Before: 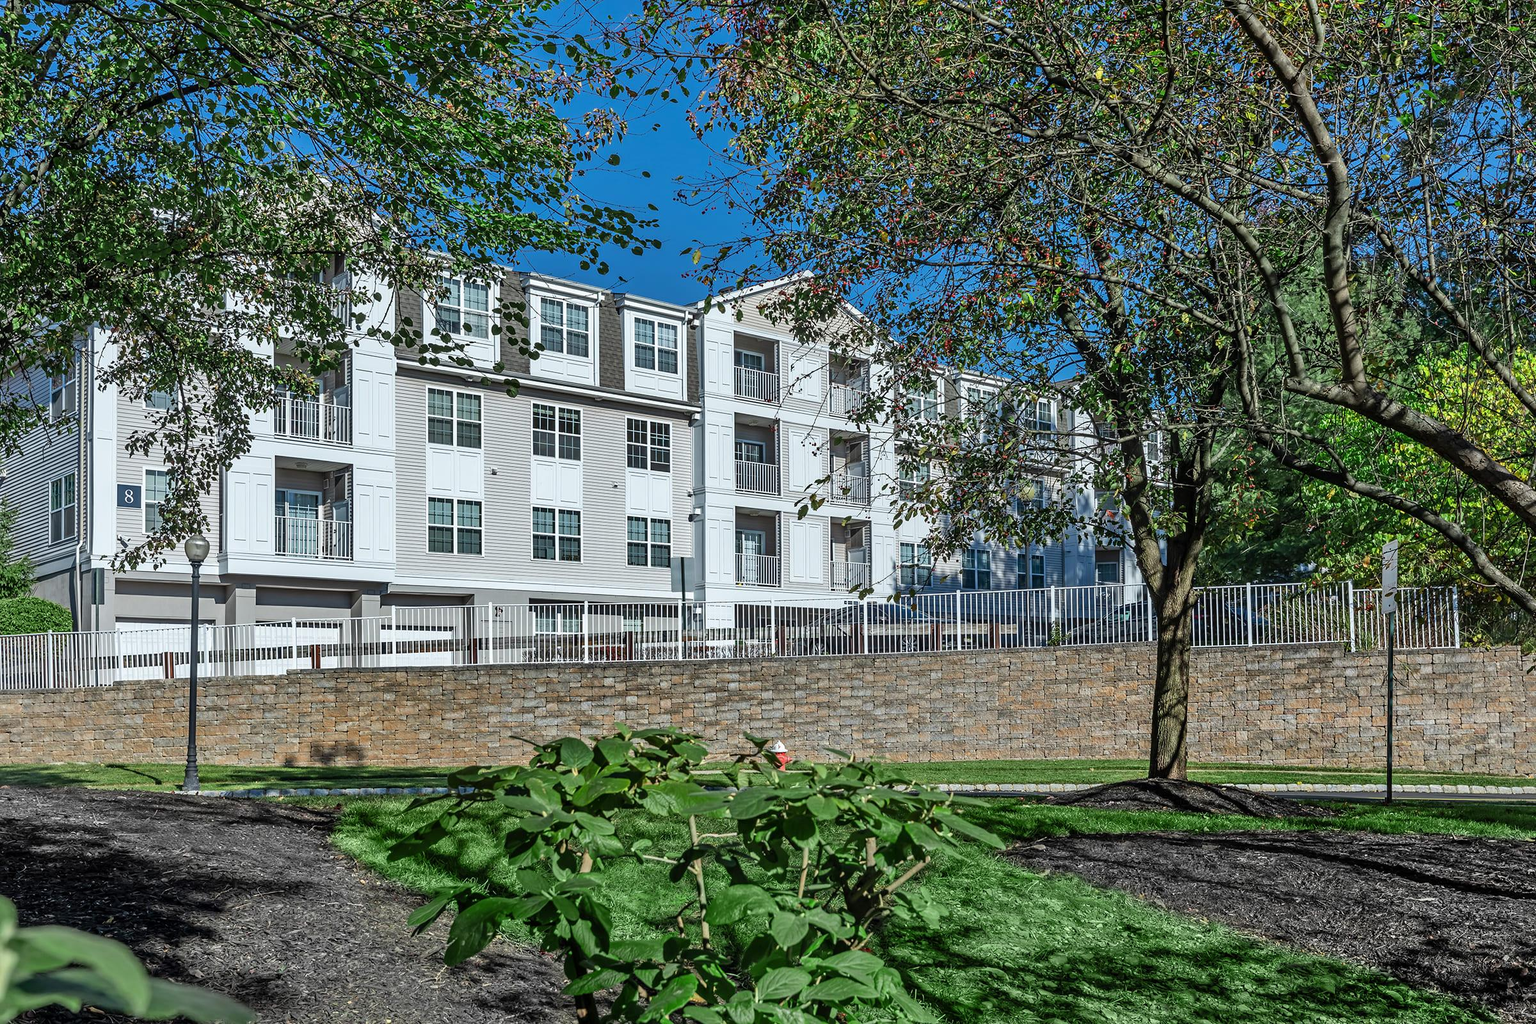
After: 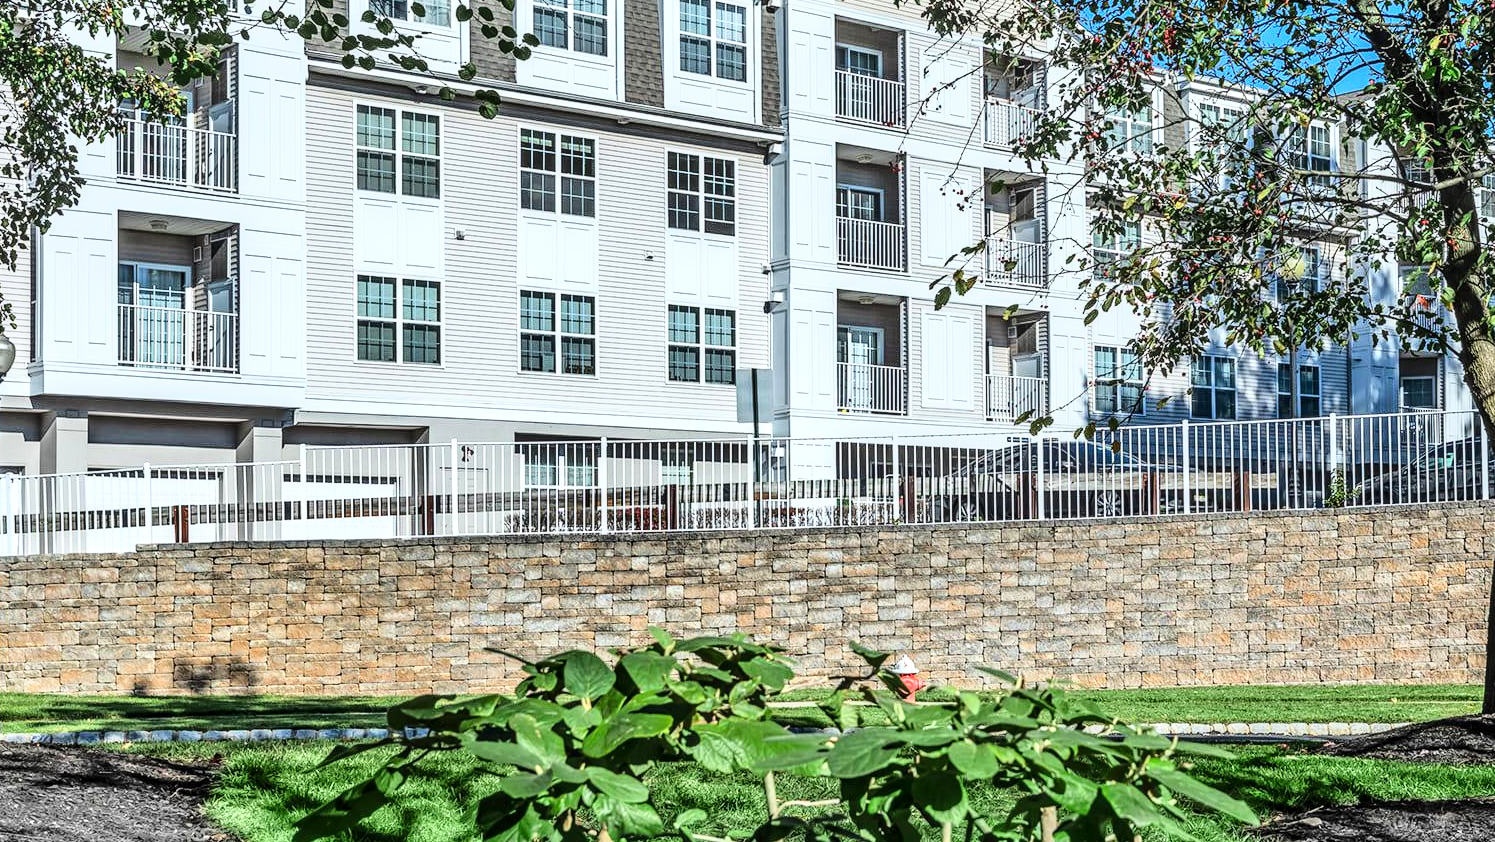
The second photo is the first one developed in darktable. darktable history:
crop: left 13.011%, top 31.402%, right 24.691%, bottom 15.918%
base curve: curves: ch0 [(0, 0) (0.032, 0.037) (0.105, 0.228) (0.435, 0.76) (0.856, 0.983) (1, 1)]
contrast equalizer: octaves 7, y [[0.518, 0.517, 0.501, 0.5, 0.5, 0.5], [0.5 ×6], [0.5 ×6], [0 ×6], [0 ×6]]
local contrast: on, module defaults
exposure: compensate exposure bias true
